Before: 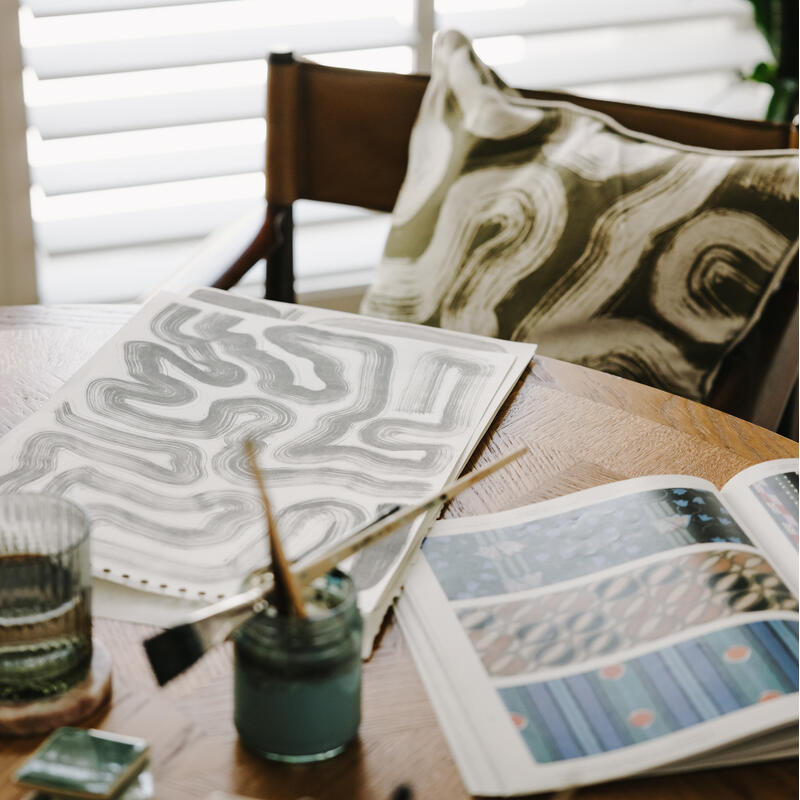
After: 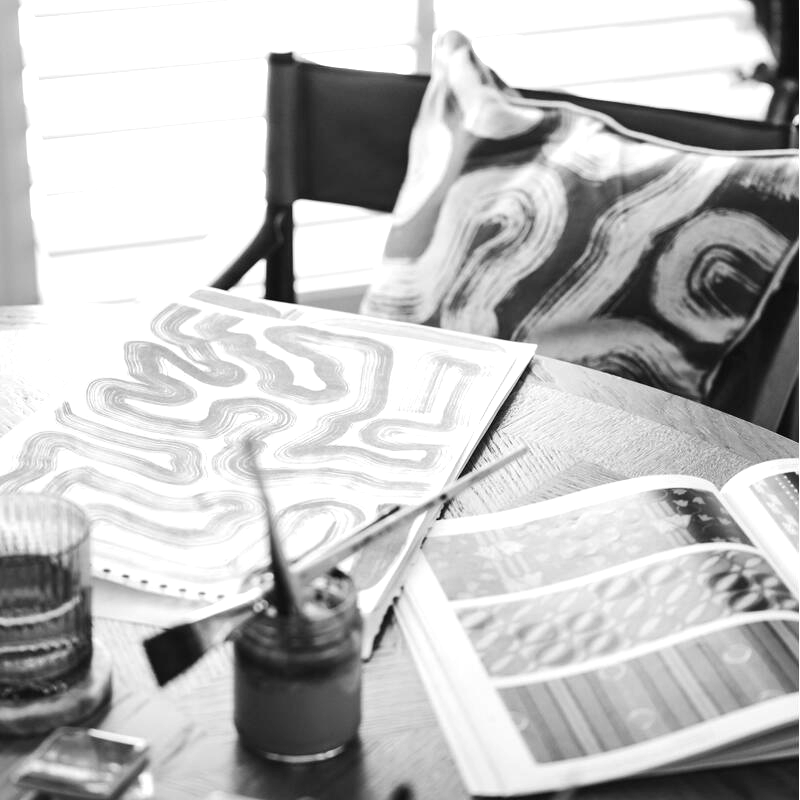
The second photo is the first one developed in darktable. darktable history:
exposure: exposure 0.7 EV, compensate highlight preservation false
monochrome: on, module defaults
